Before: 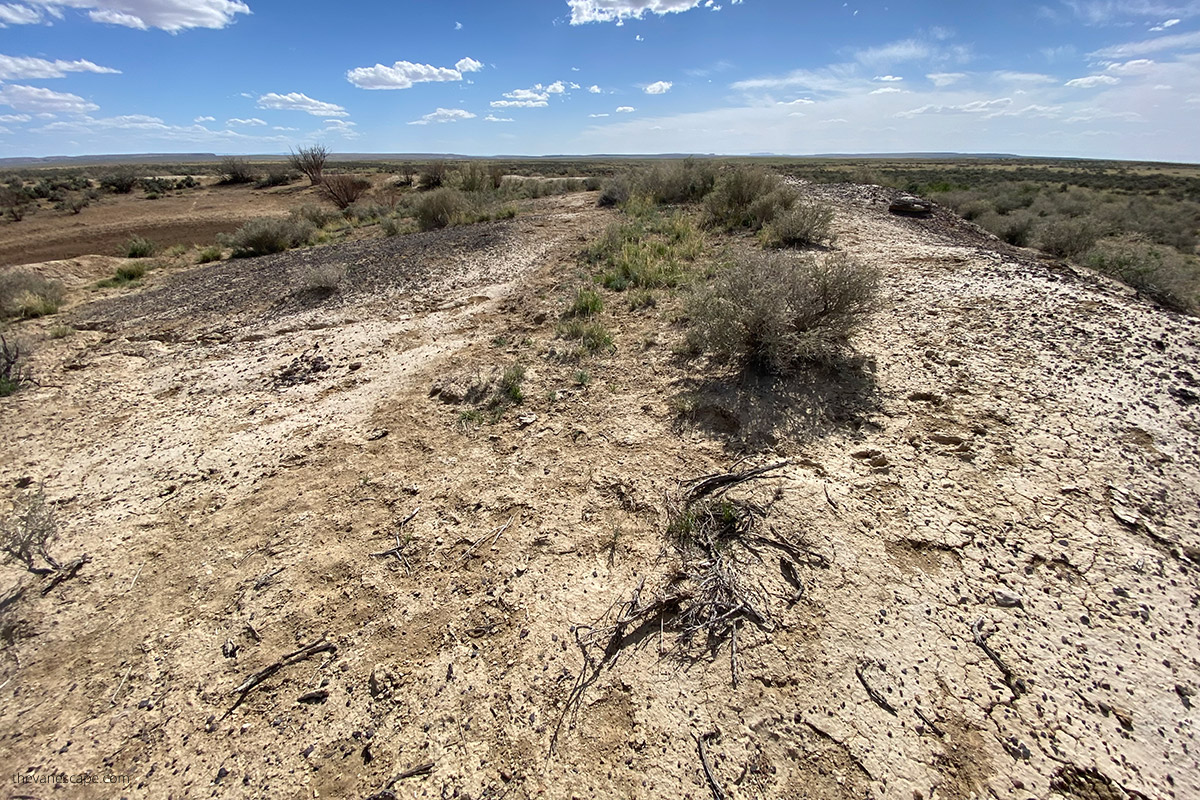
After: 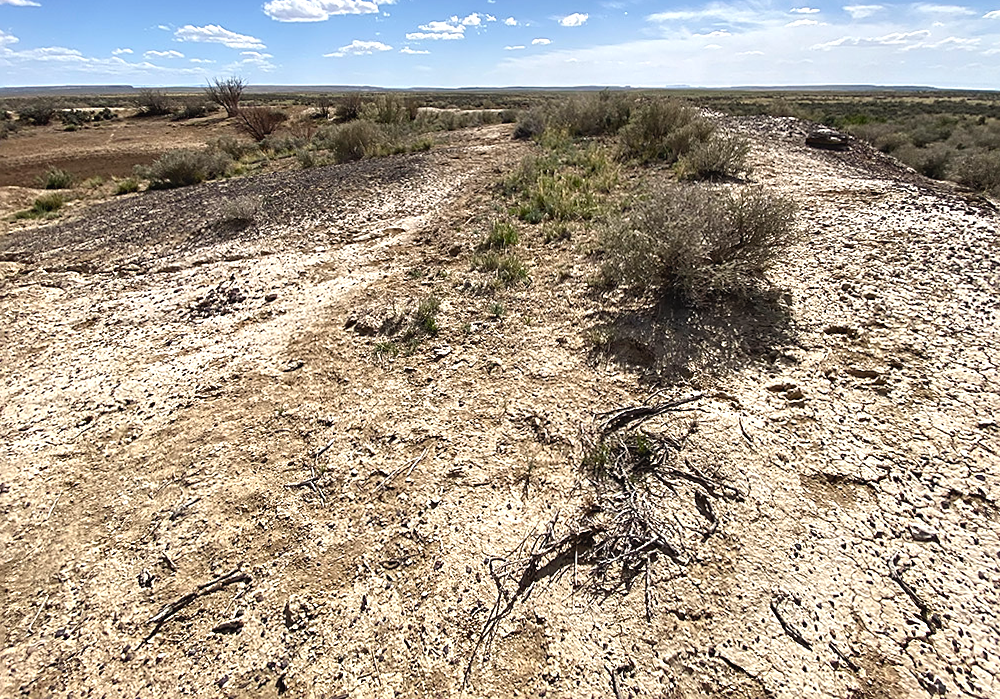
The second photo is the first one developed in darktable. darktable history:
exposure: black level correction -0.003, exposure 0.04 EV, compensate highlight preservation false
crop: left 6.446%, top 8.188%, right 9.538%, bottom 3.548%
color balance rgb: shadows lift › chroma 1%, shadows lift › hue 28.8°, power › hue 60°, highlights gain › chroma 1%, highlights gain › hue 60°, global offset › luminance 0.25%, perceptual saturation grading › highlights -20%, perceptual saturation grading › shadows 20%, perceptual brilliance grading › highlights 10%, perceptual brilliance grading › shadows -5%, global vibrance 19.67%
sharpen: on, module defaults
rotate and perspective: rotation 0.192°, lens shift (horizontal) -0.015, crop left 0.005, crop right 0.996, crop top 0.006, crop bottom 0.99
